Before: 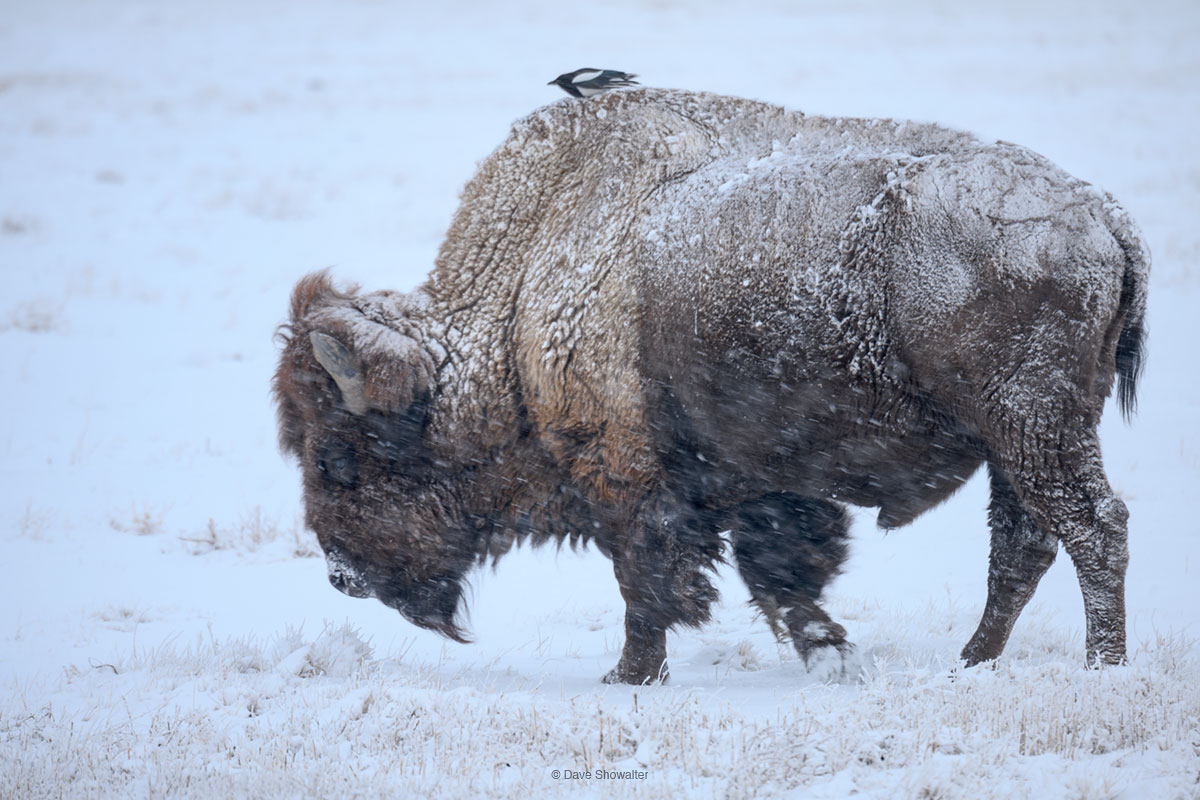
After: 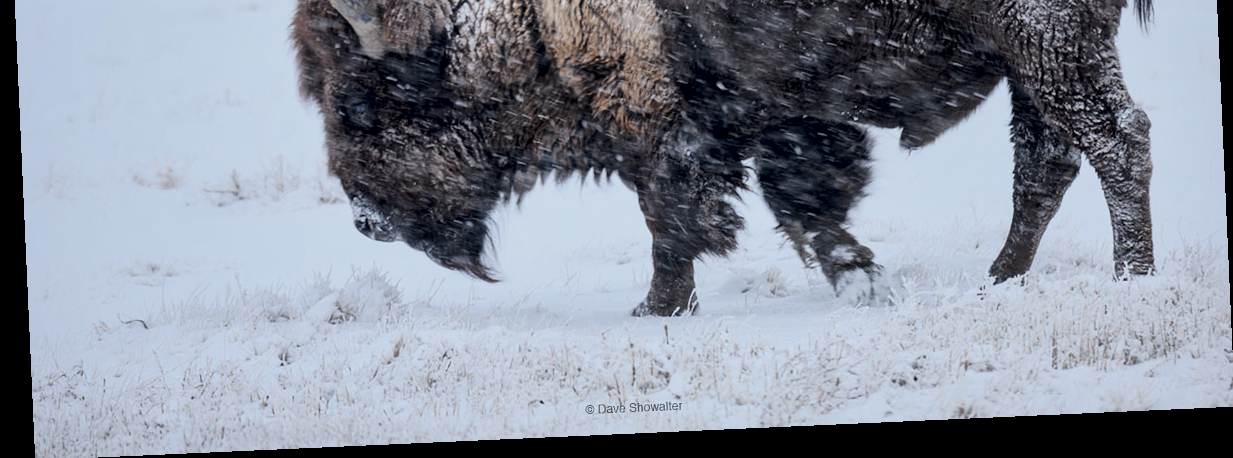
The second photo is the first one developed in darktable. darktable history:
local contrast: mode bilateral grid, contrast 20, coarseness 50, detail 179%, midtone range 0.2
filmic rgb: black relative exposure -7.5 EV, white relative exposure 5 EV, hardness 3.31, contrast 1.3, contrast in shadows safe
crop and rotate: top 46.237%
rotate and perspective: rotation -2.56°, automatic cropping off
